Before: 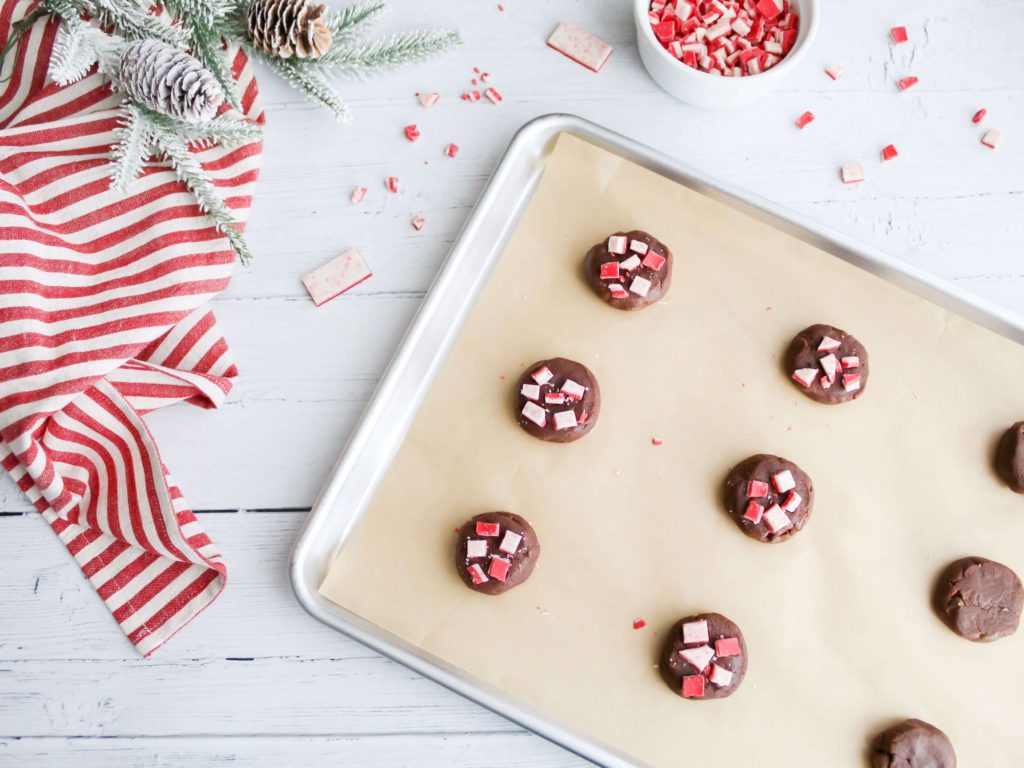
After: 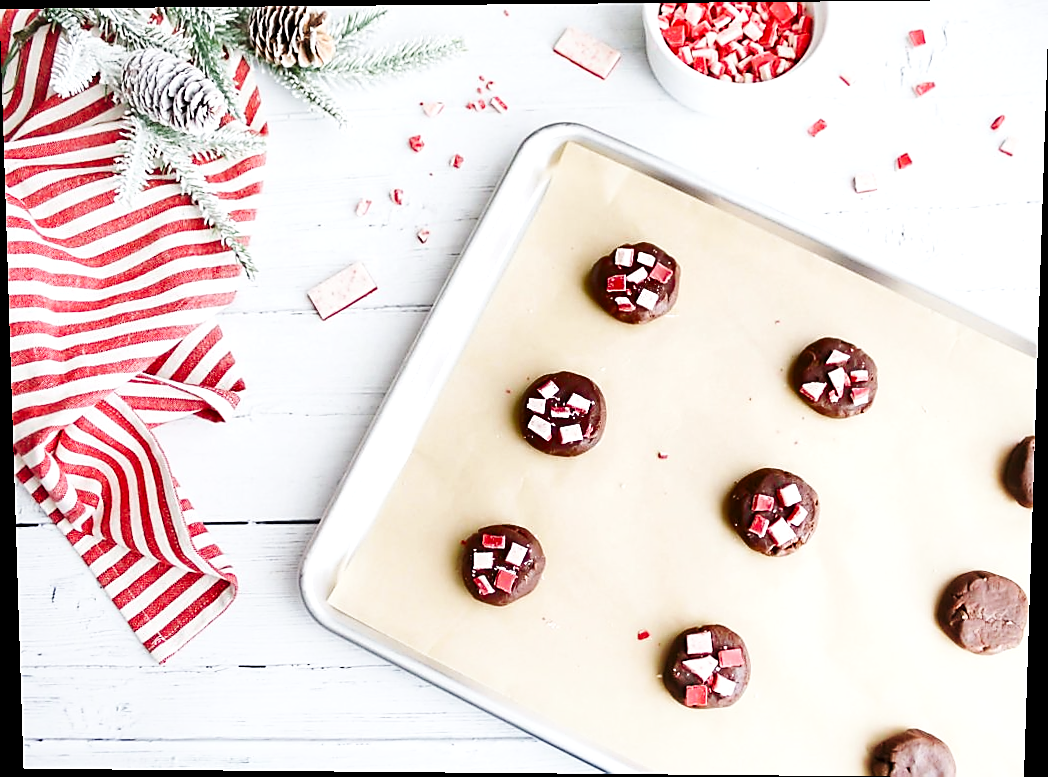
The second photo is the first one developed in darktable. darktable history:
sharpen: radius 1.4, amount 1.25, threshold 0.7
base curve: curves: ch0 [(0, 0) (0.032, 0.025) (0.121, 0.166) (0.206, 0.329) (0.605, 0.79) (1, 1)], preserve colors none
rotate and perspective: lens shift (vertical) 0.048, lens shift (horizontal) -0.024, automatic cropping off
shadows and highlights: radius 171.16, shadows 27, white point adjustment 3.13, highlights -67.95, soften with gaussian
